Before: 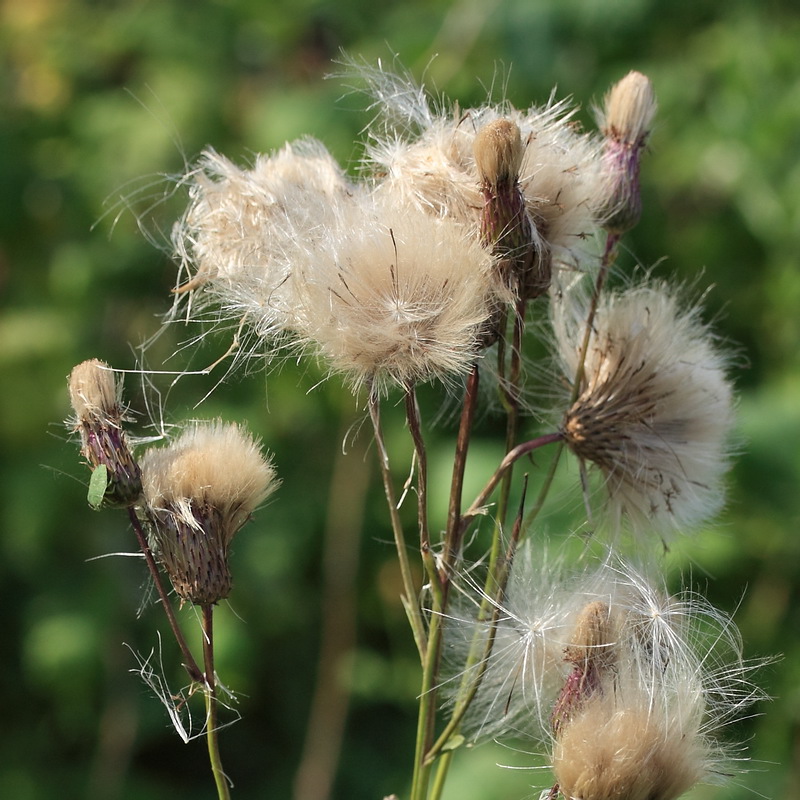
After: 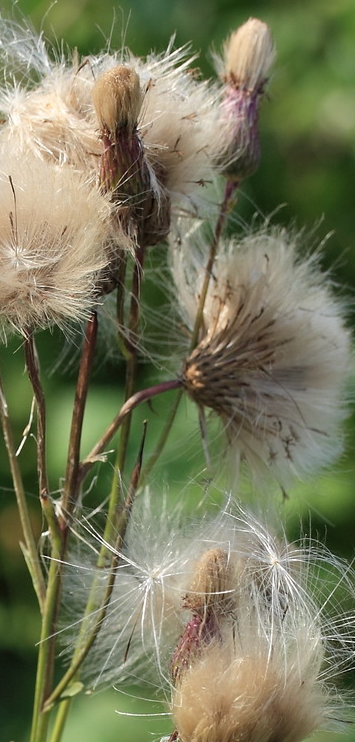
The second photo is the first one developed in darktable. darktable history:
tone equalizer: on, module defaults
crop: left 47.628%, top 6.643%, right 7.874%
